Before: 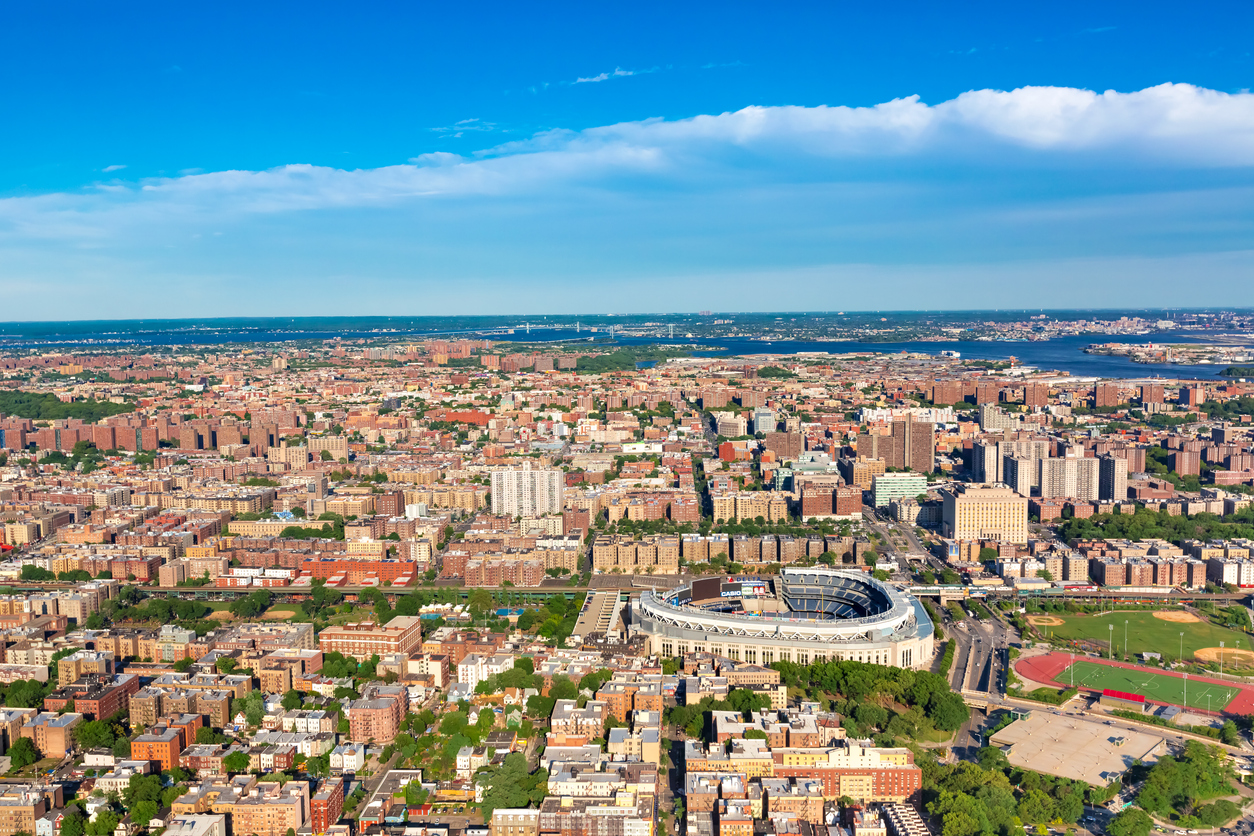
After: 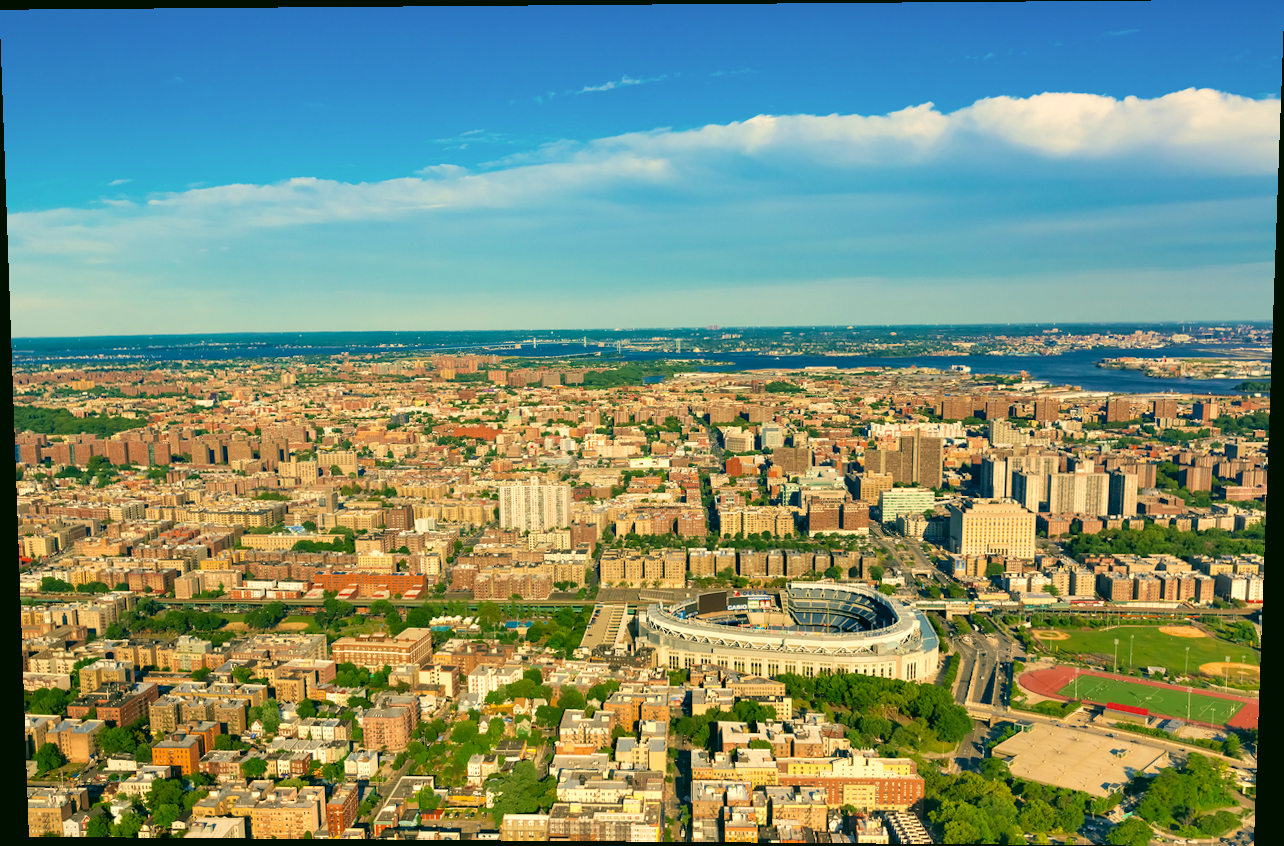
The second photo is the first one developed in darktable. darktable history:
velvia: on, module defaults
rotate and perspective: lens shift (vertical) 0.048, lens shift (horizontal) -0.024, automatic cropping off
color correction: highlights a* 5.3, highlights b* 24.26, shadows a* -15.58, shadows b* 4.02
